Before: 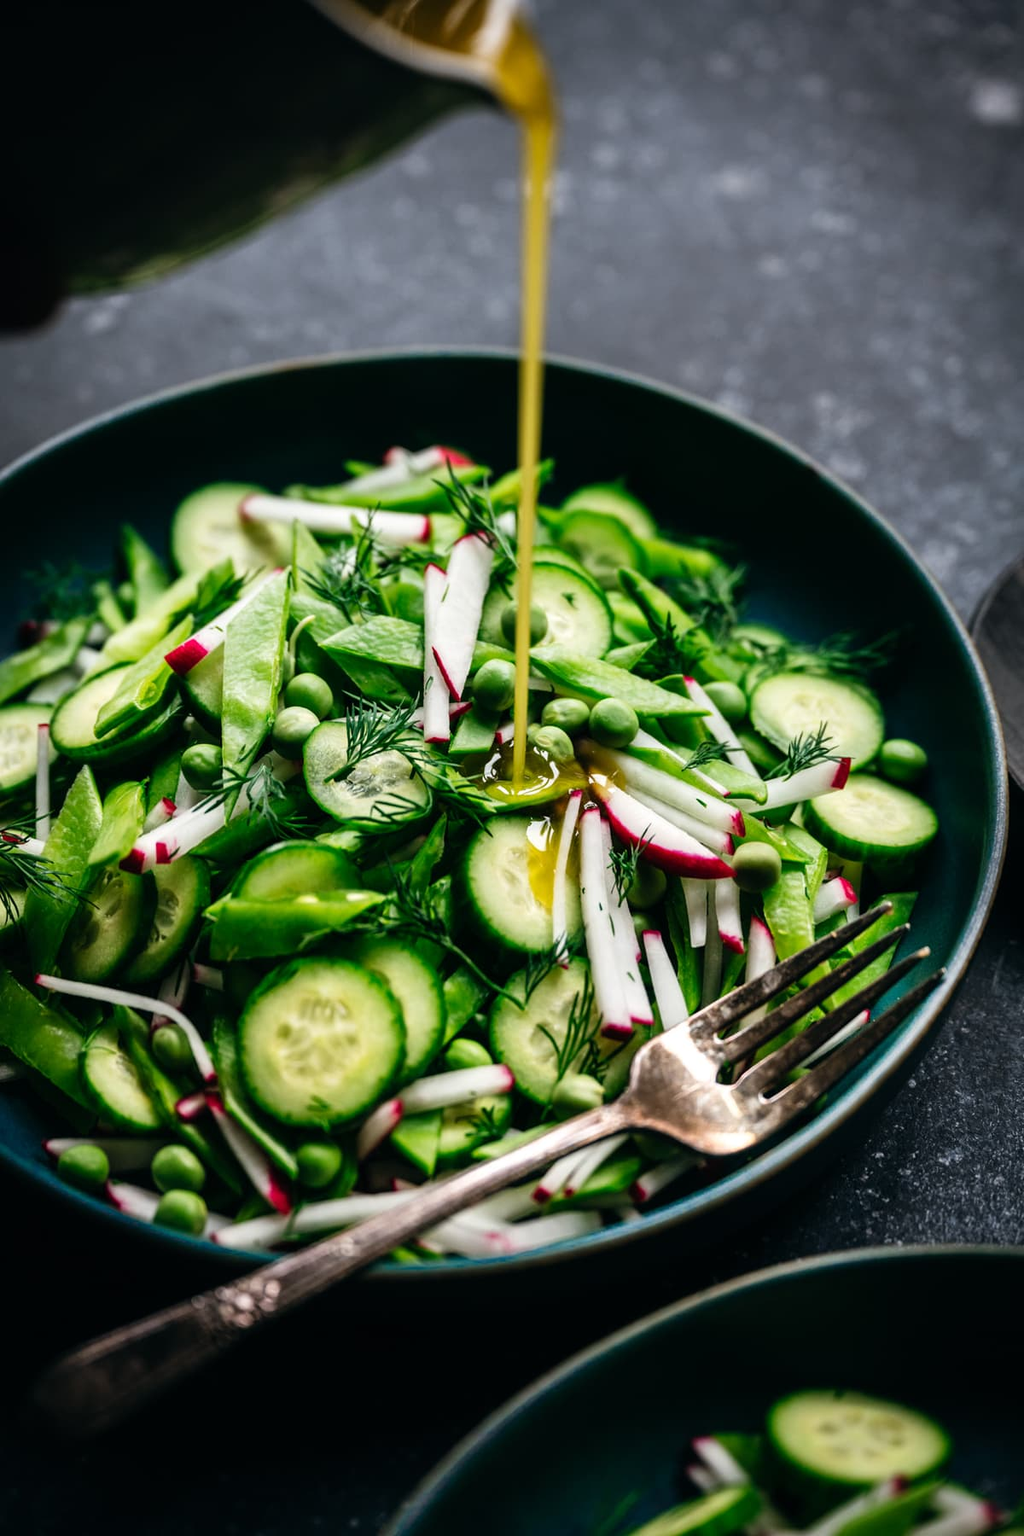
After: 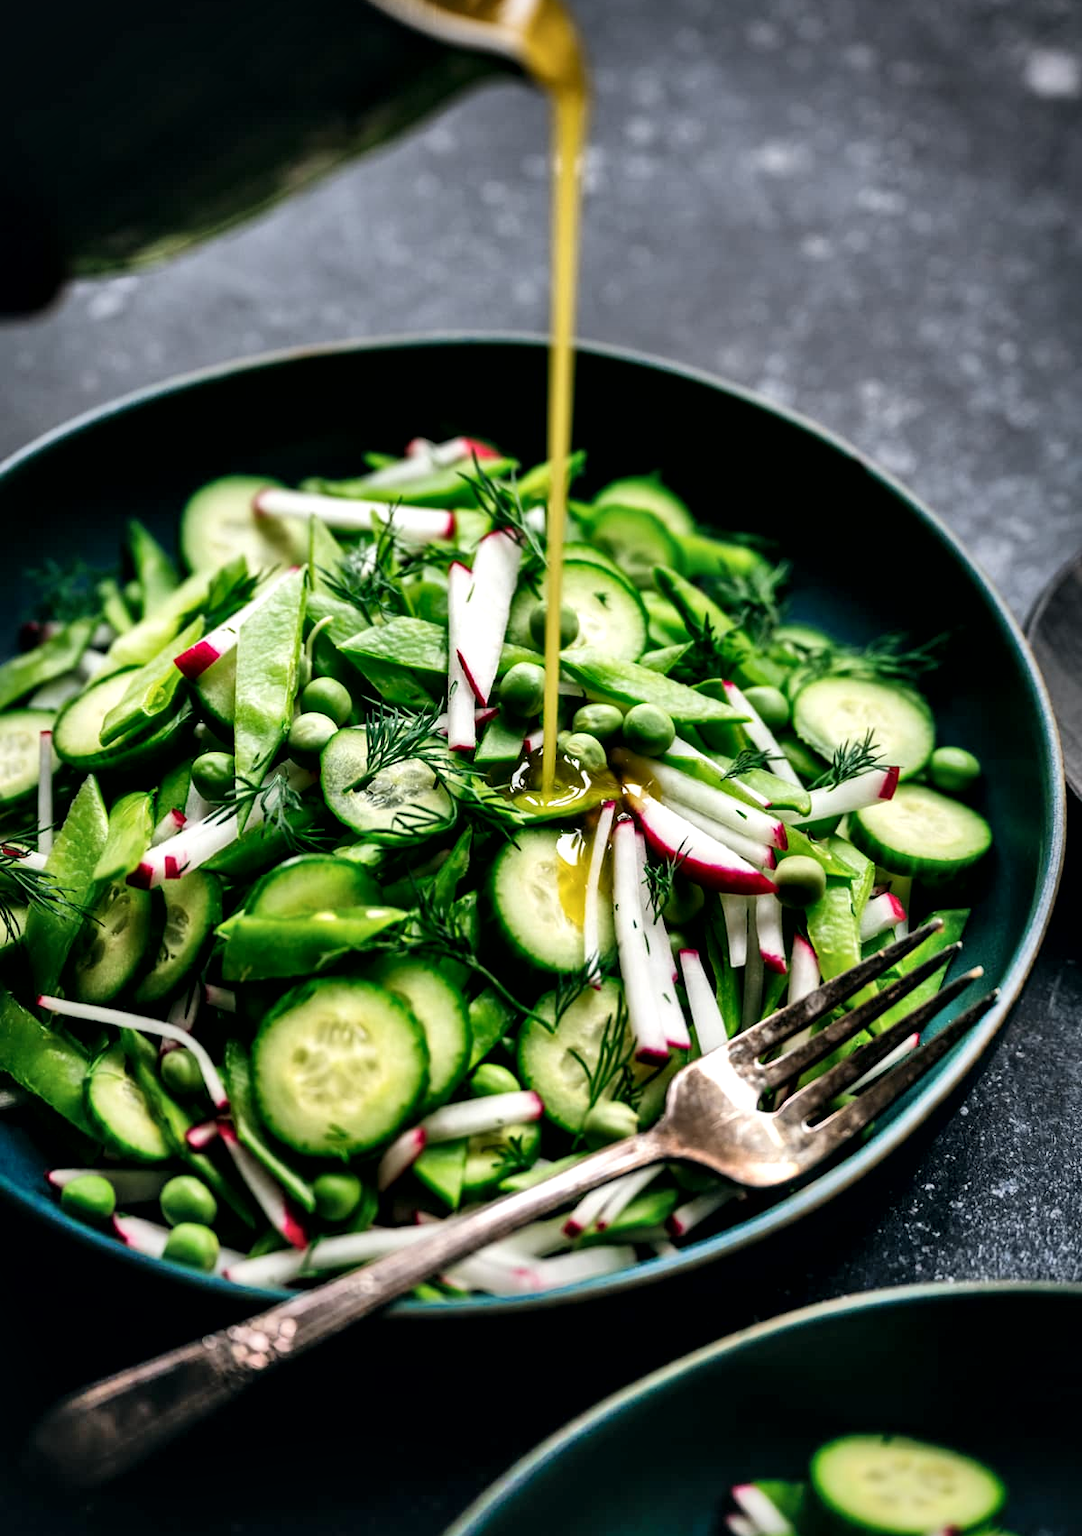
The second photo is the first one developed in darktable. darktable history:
crop and rotate: top 2.113%, bottom 3.247%
shadows and highlights: white point adjustment 0.983, soften with gaussian
local contrast: mode bilateral grid, contrast 99, coarseness 100, detail 165%, midtone range 0.2
